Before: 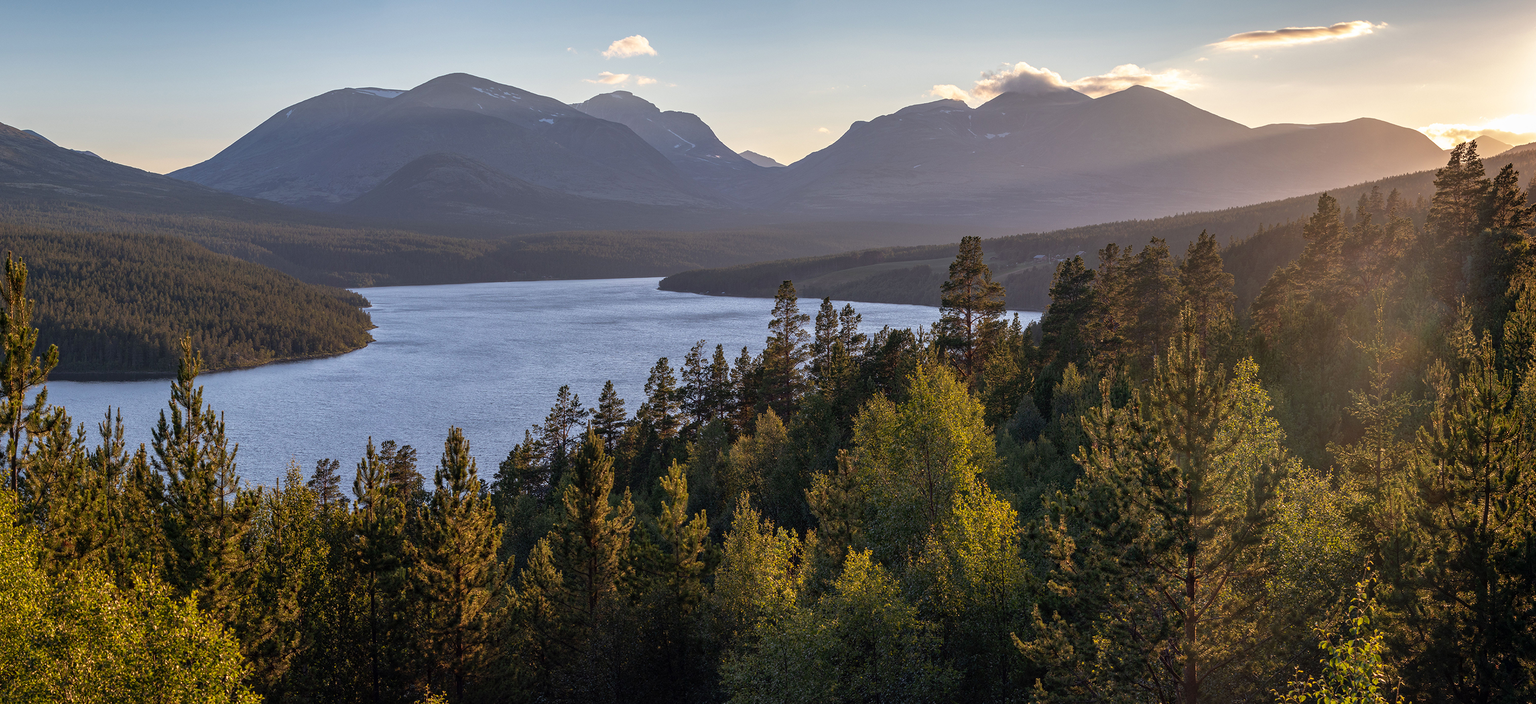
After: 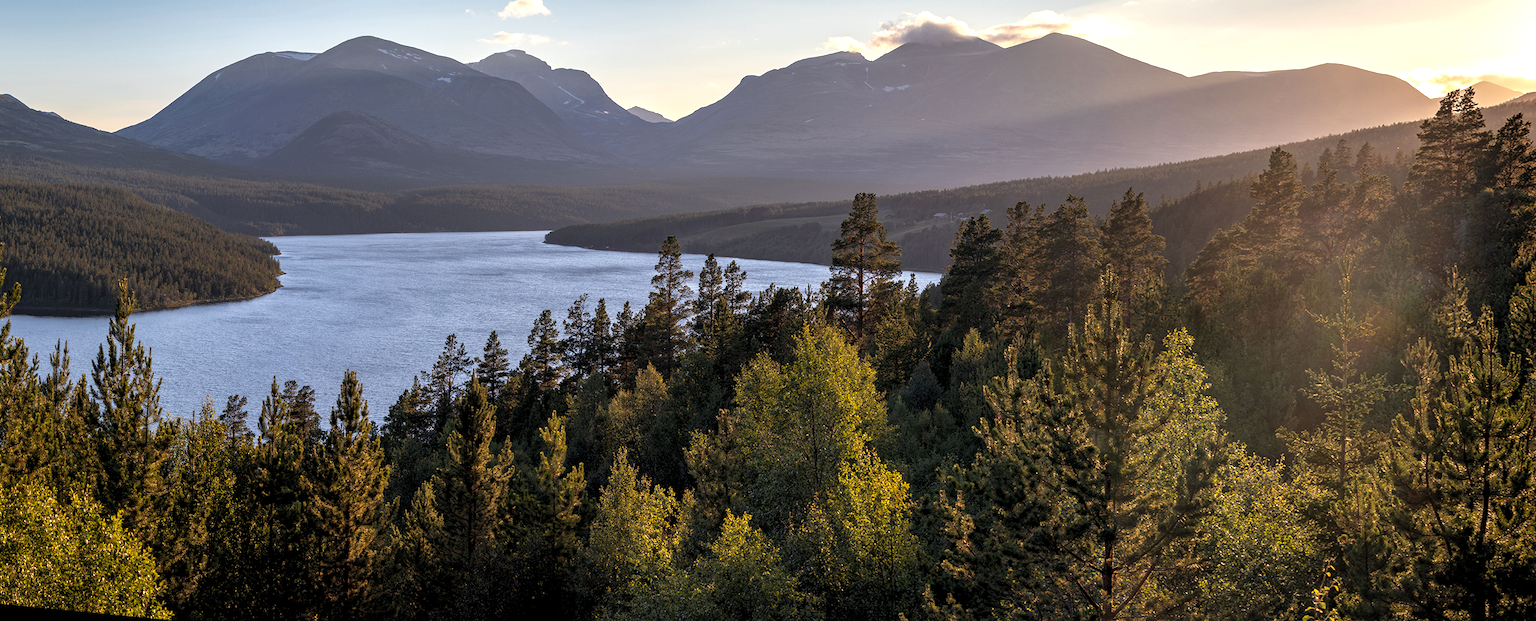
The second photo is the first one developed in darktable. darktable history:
levels: levels [0.055, 0.477, 0.9]
rotate and perspective: rotation 1.69°, lens shift (vertical) -0.023, lens shift (horizontal) -0.291, crop left 0.025, crop right 0.988, crop top 0.092, crop bottom 0.842
